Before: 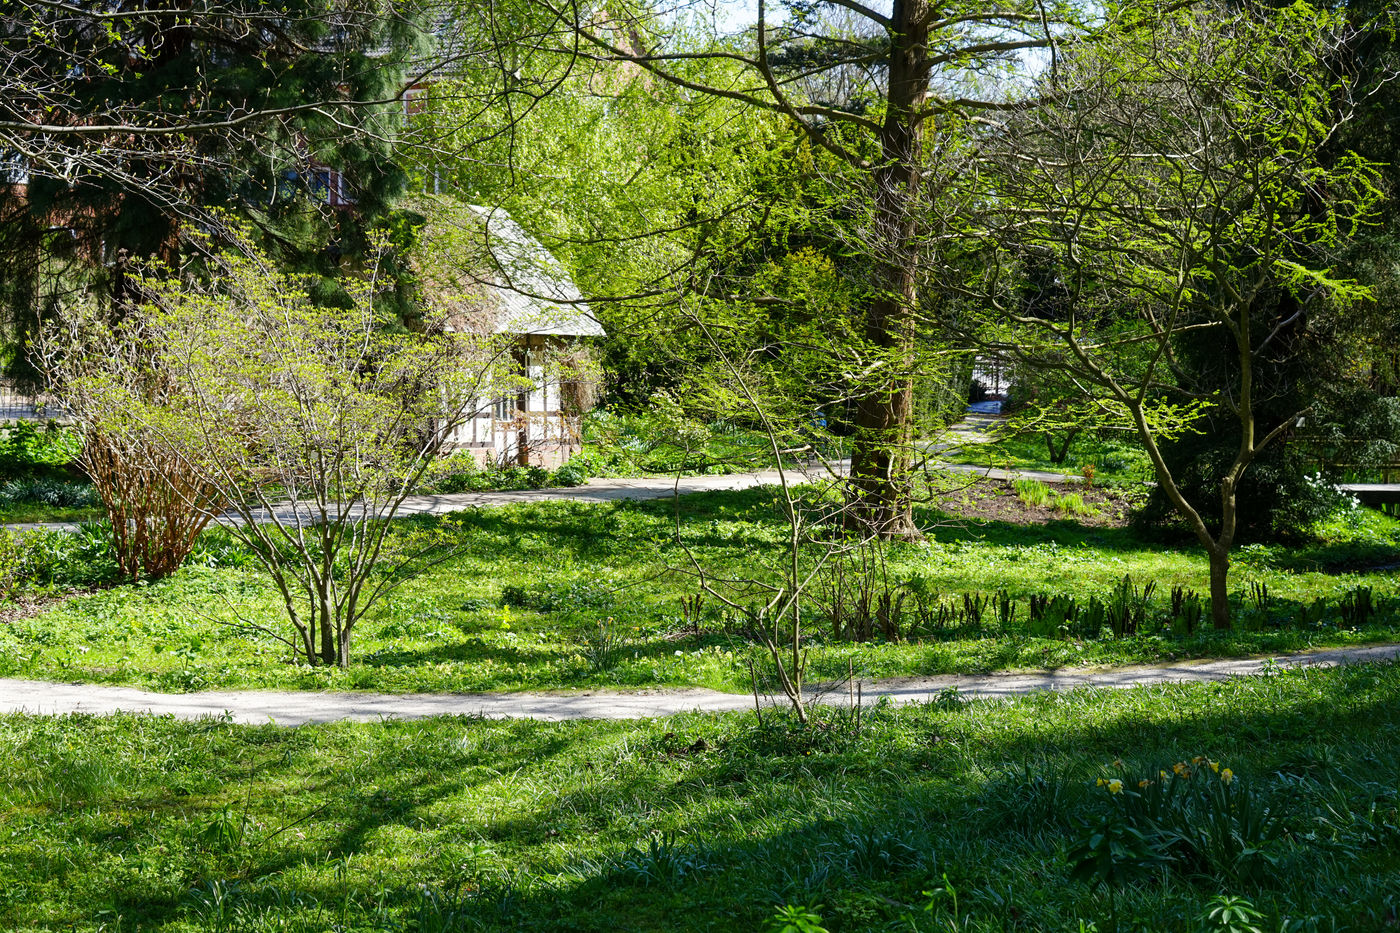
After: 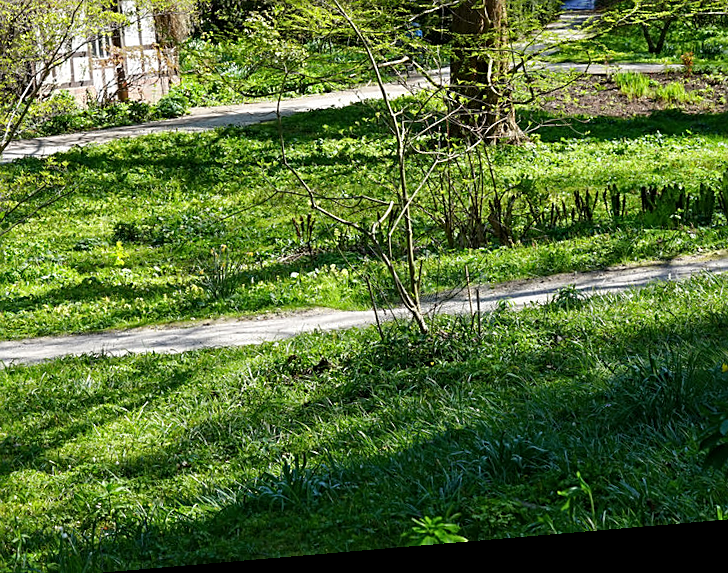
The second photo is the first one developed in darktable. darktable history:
crop: left 29.672%, top 41.786%, right 20.851%, bottom 3.487%
rotate and perspective: rotation -4.86°, automatic cropping off
sharpen: on, module defaults
